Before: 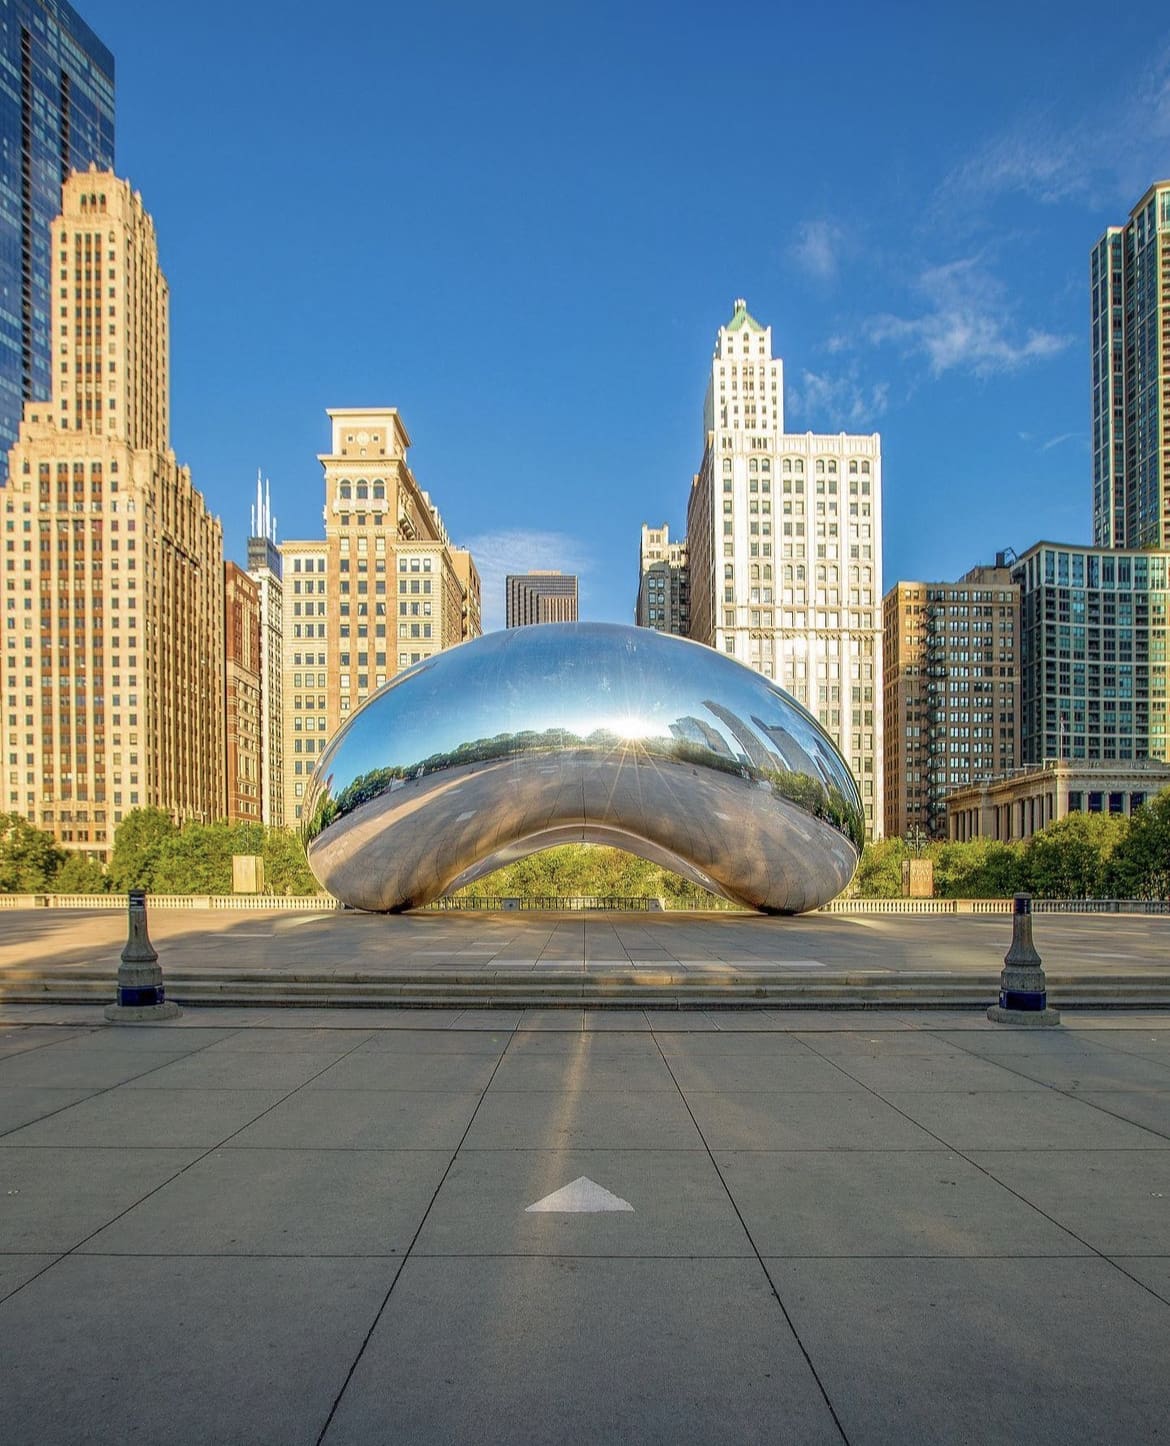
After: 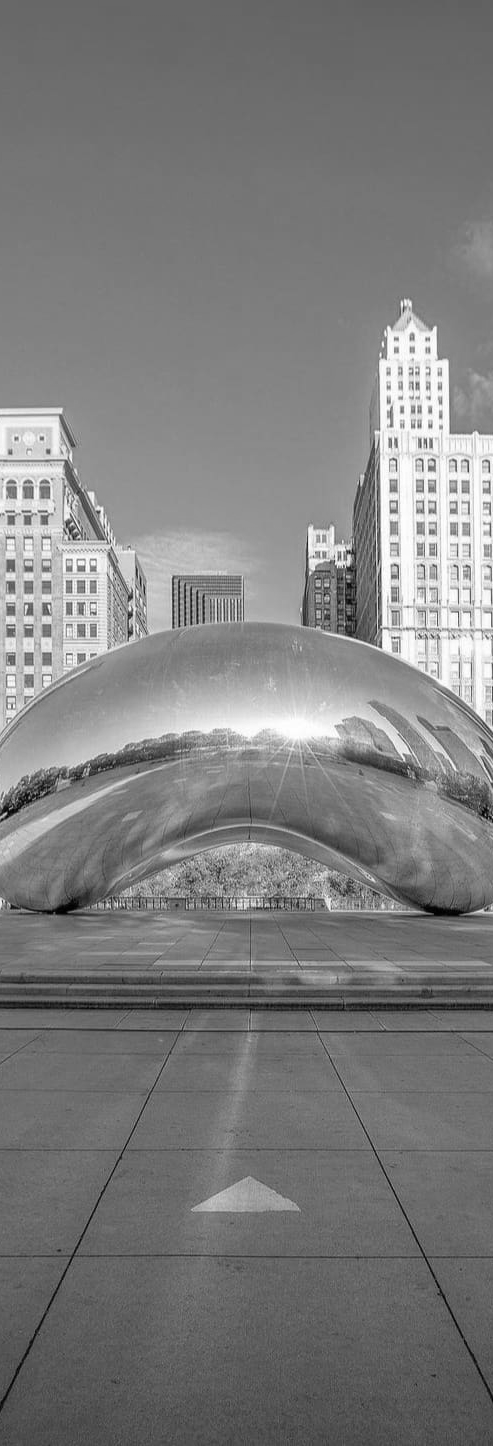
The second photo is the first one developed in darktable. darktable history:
white balance: red 0.98, blue 1.034
crop: left 28.583%, right 29.231%
monochrome: on, module defaults
